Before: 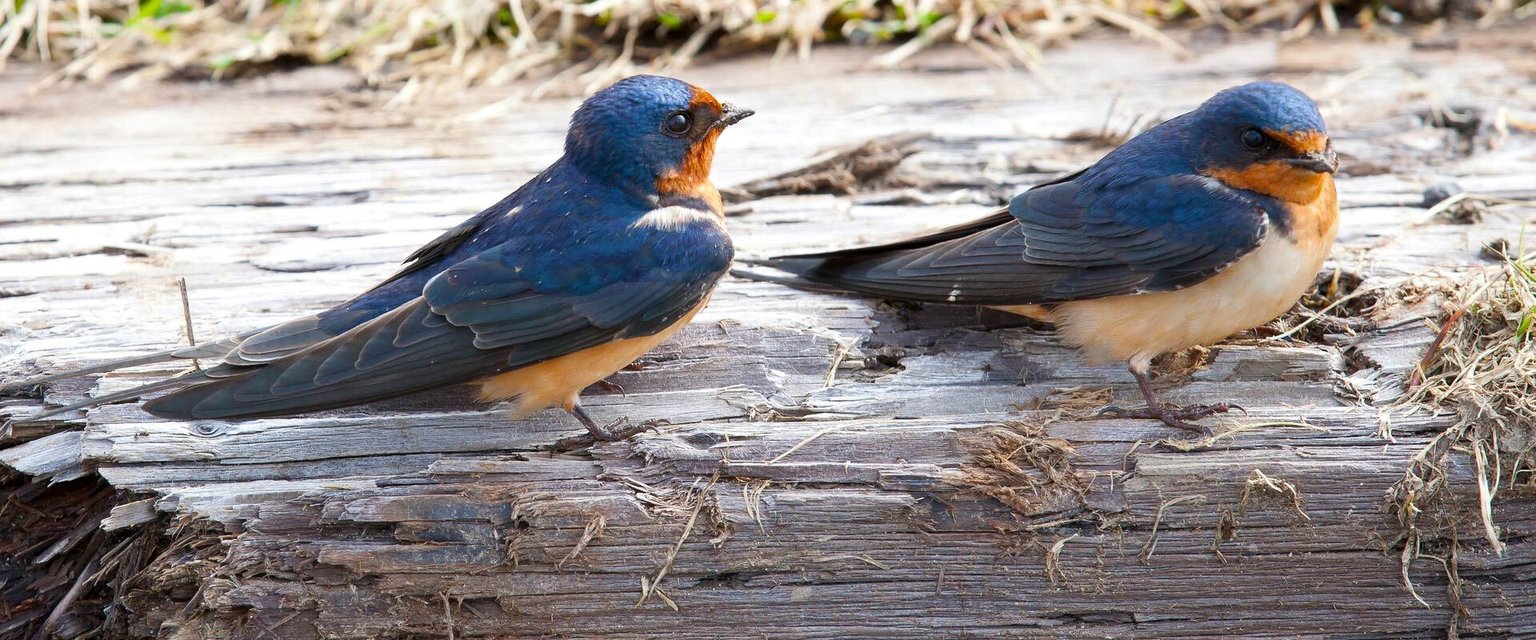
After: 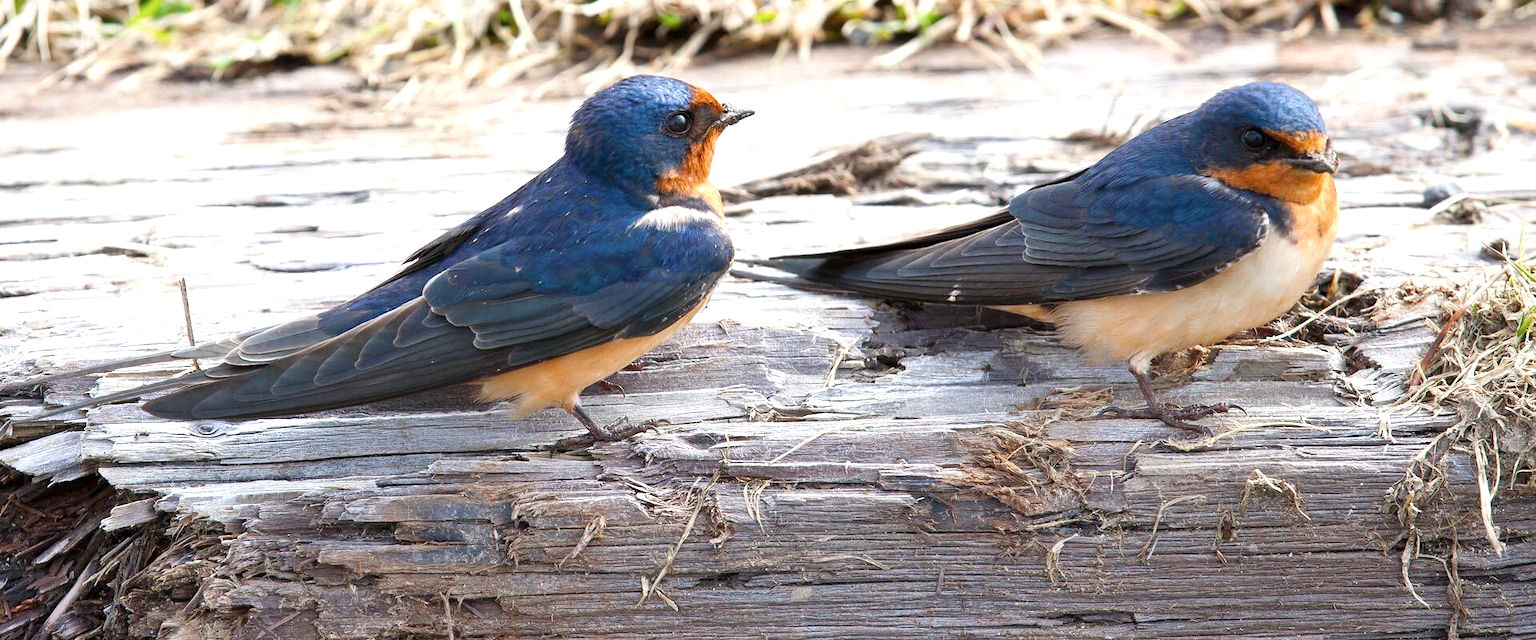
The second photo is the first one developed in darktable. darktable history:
shadows and highlights: radius 111.5, shadows 51.35, white point adjustment 9.15, highlights -5.41, soften with gaussian
